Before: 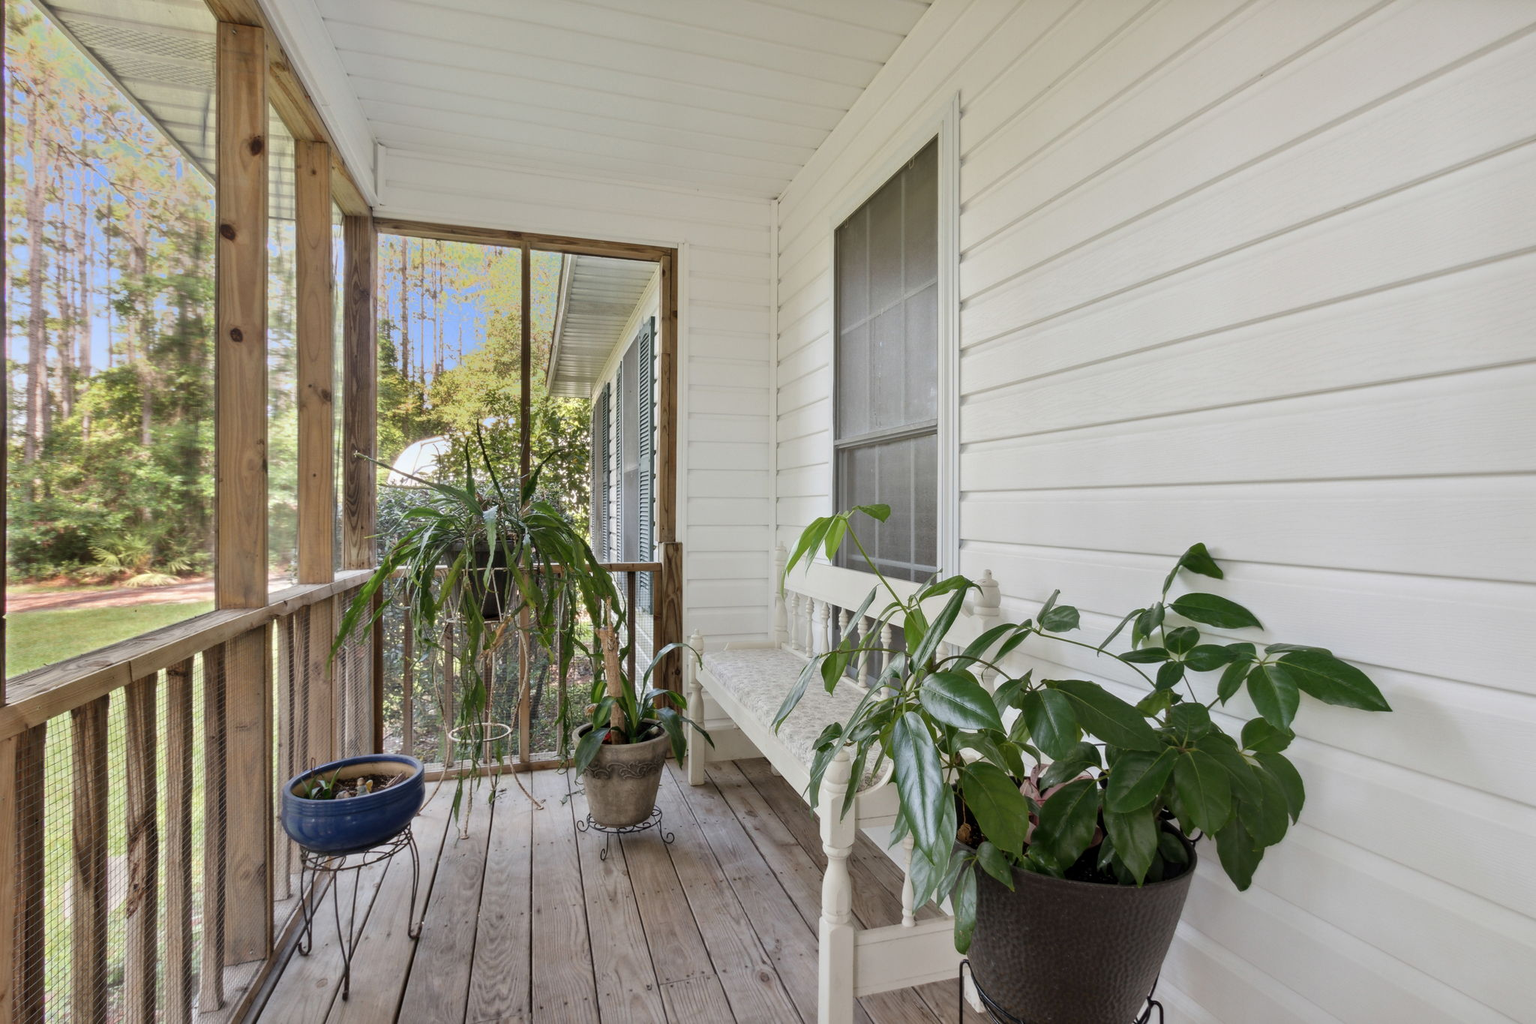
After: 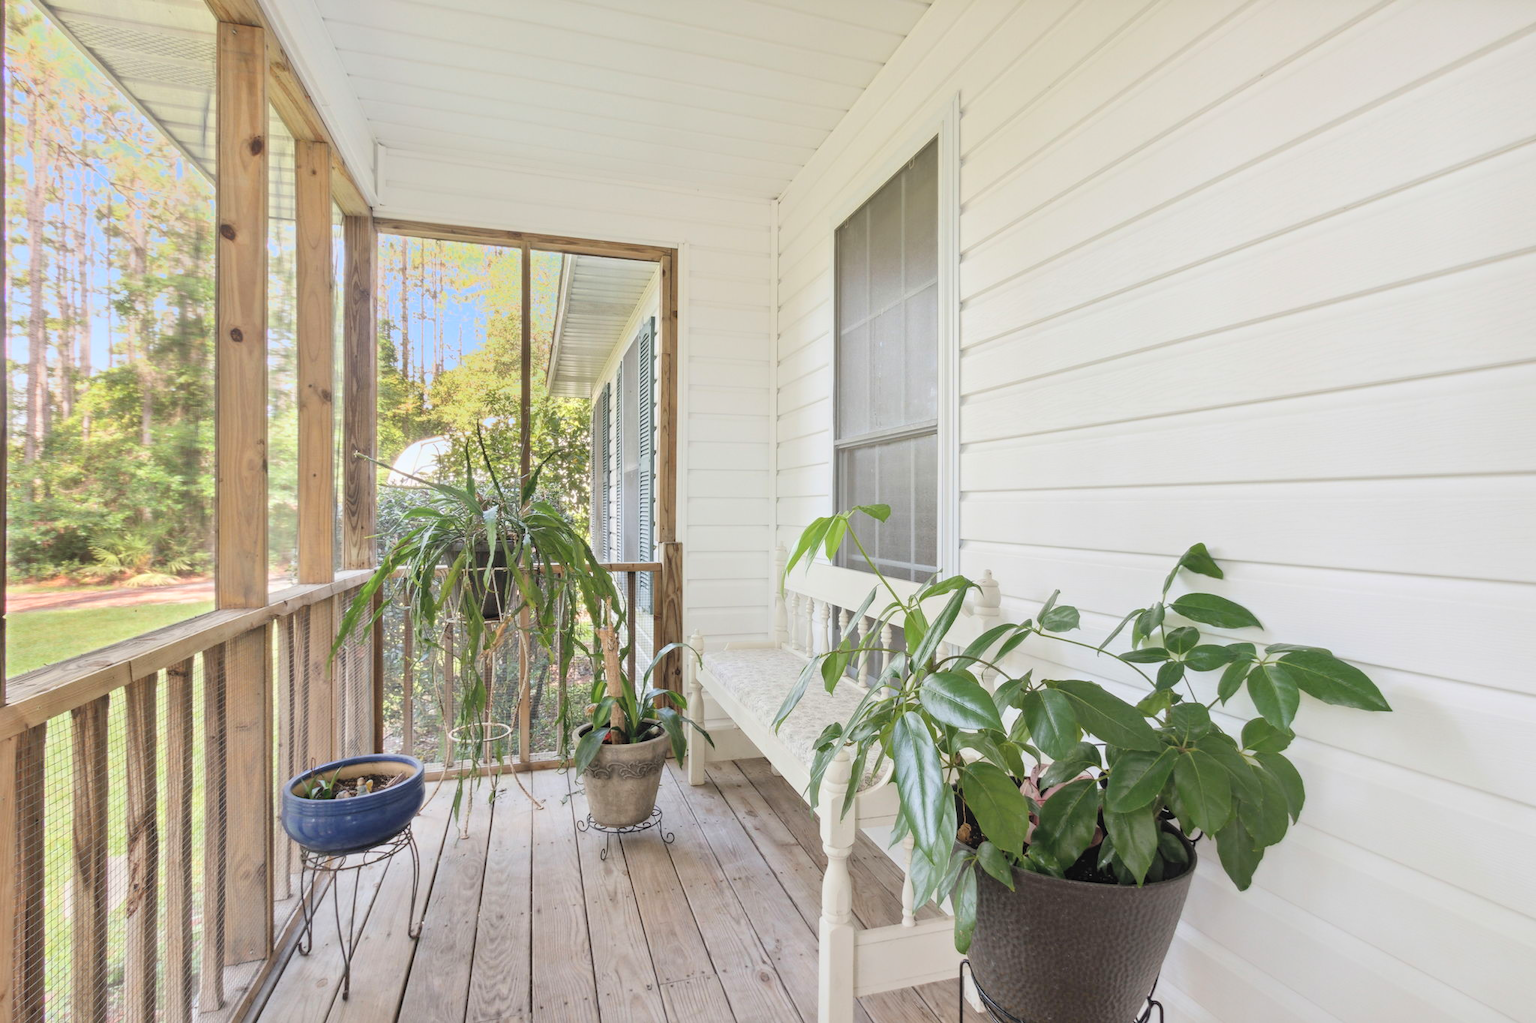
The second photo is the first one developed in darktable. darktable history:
contrast equalizer: octaves 7, y [[0.5, 0.5, 0.472, 0.5, 0.5, 0.5], [0.5 ×6], [0.5 ×6], [0 ×6], [0 ×6]]
contrast brightness saturation: contrast 0.1, brightness 0.298, saturation 0.138
